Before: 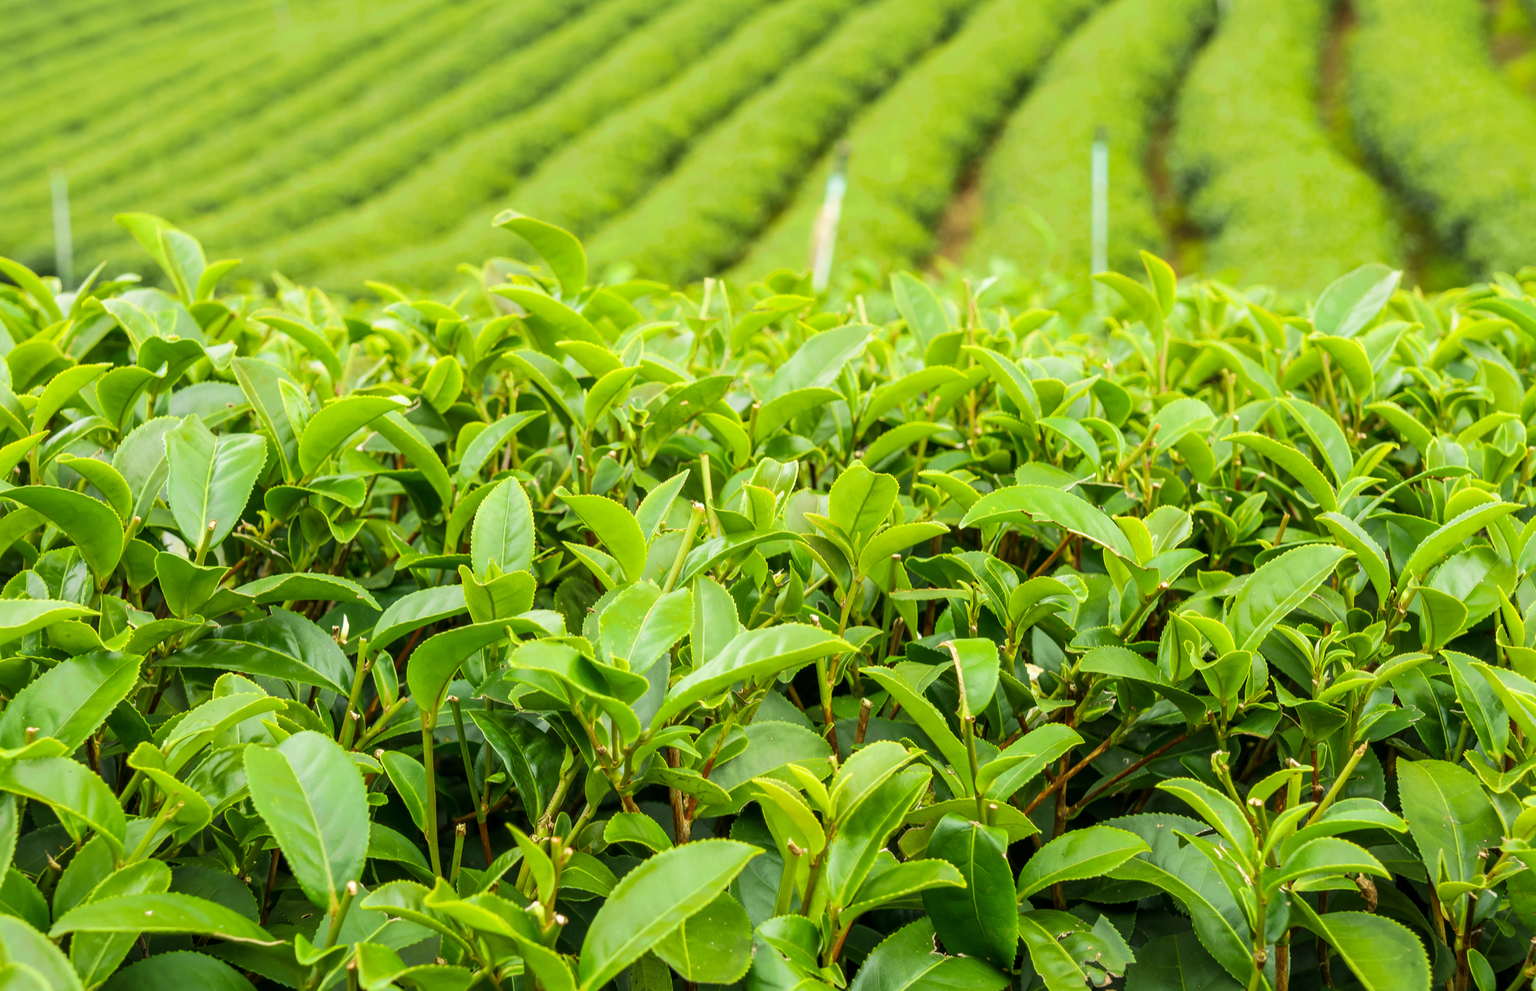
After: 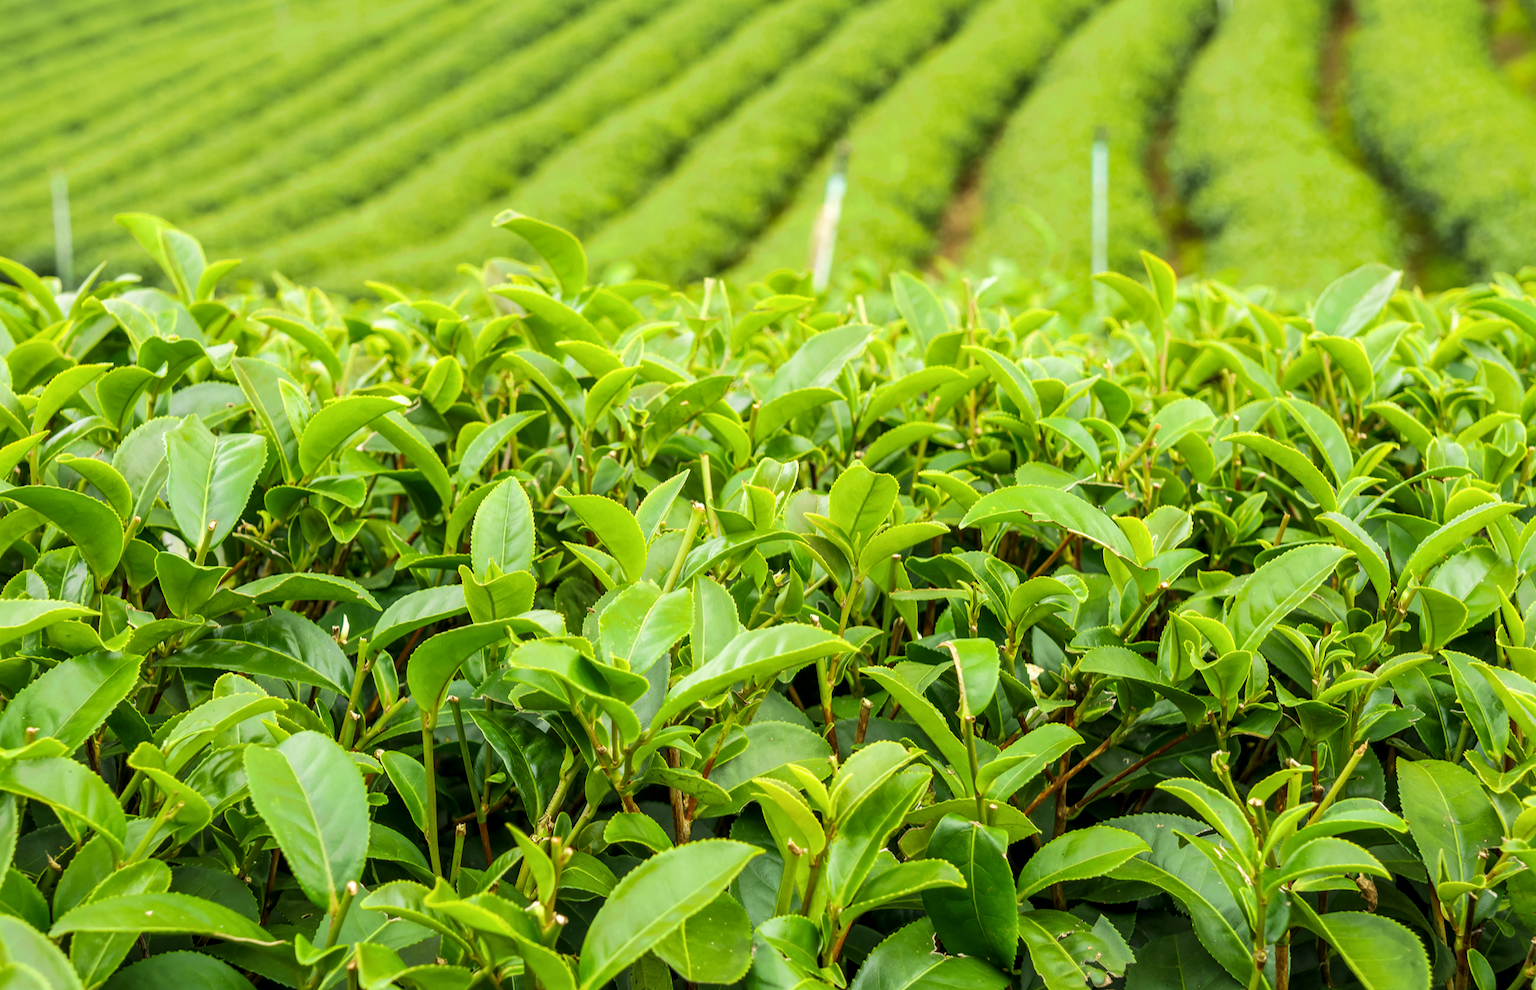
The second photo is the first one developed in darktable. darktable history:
local contrast: highlights 102%, shadows 100%, detail 119%, midtone range 0.2
